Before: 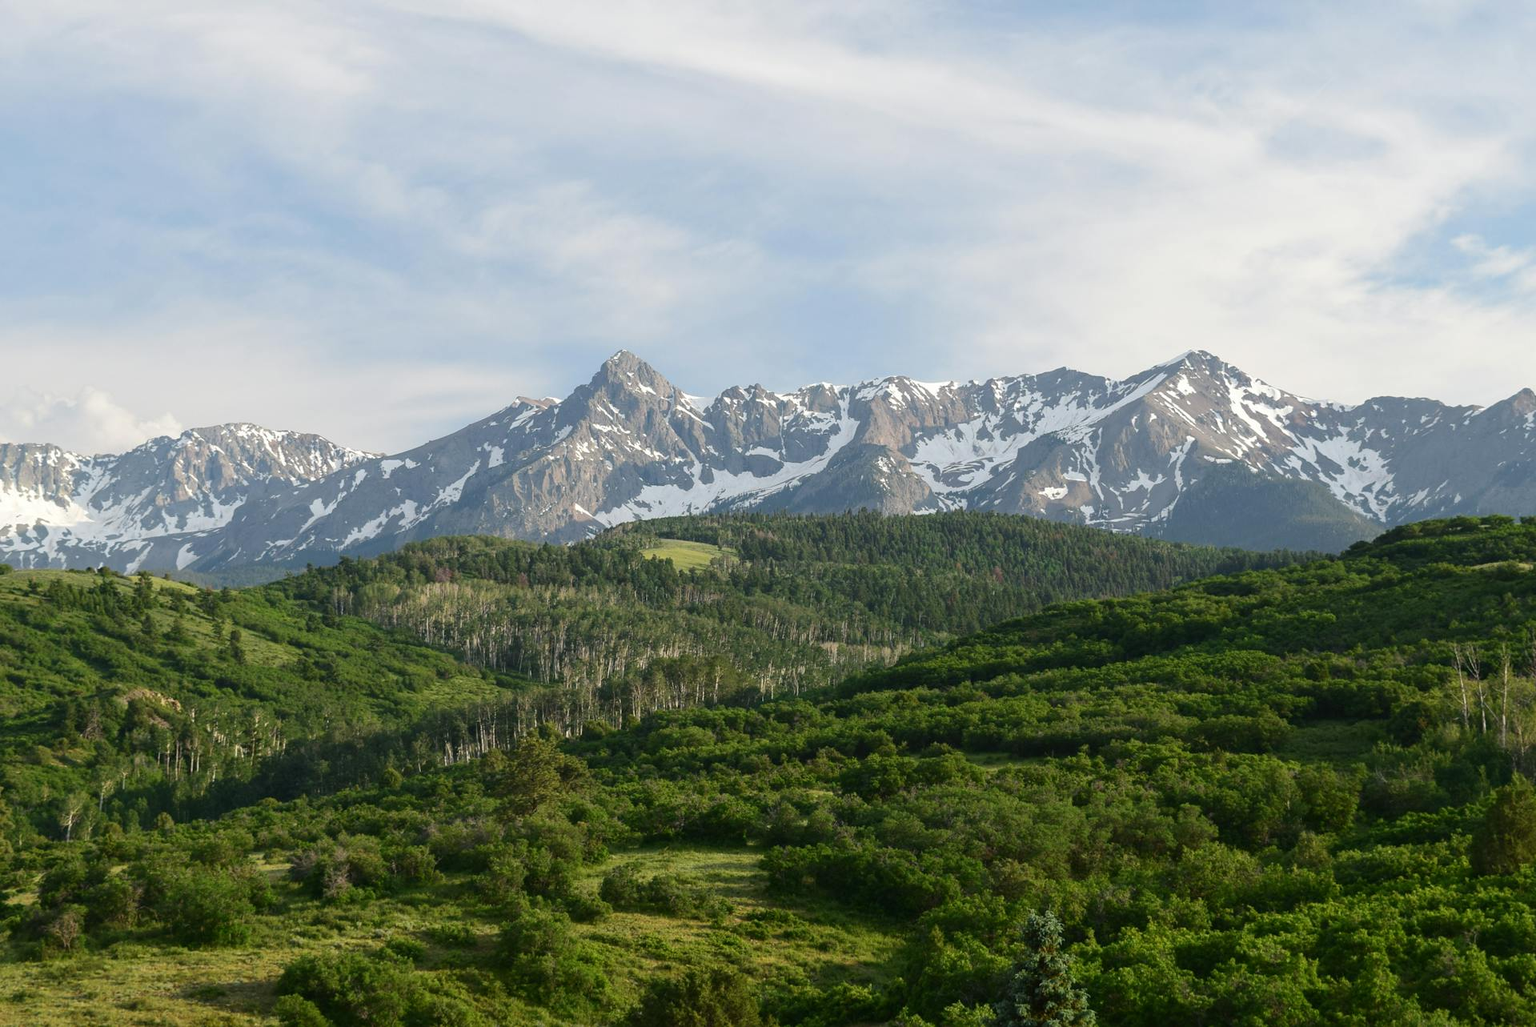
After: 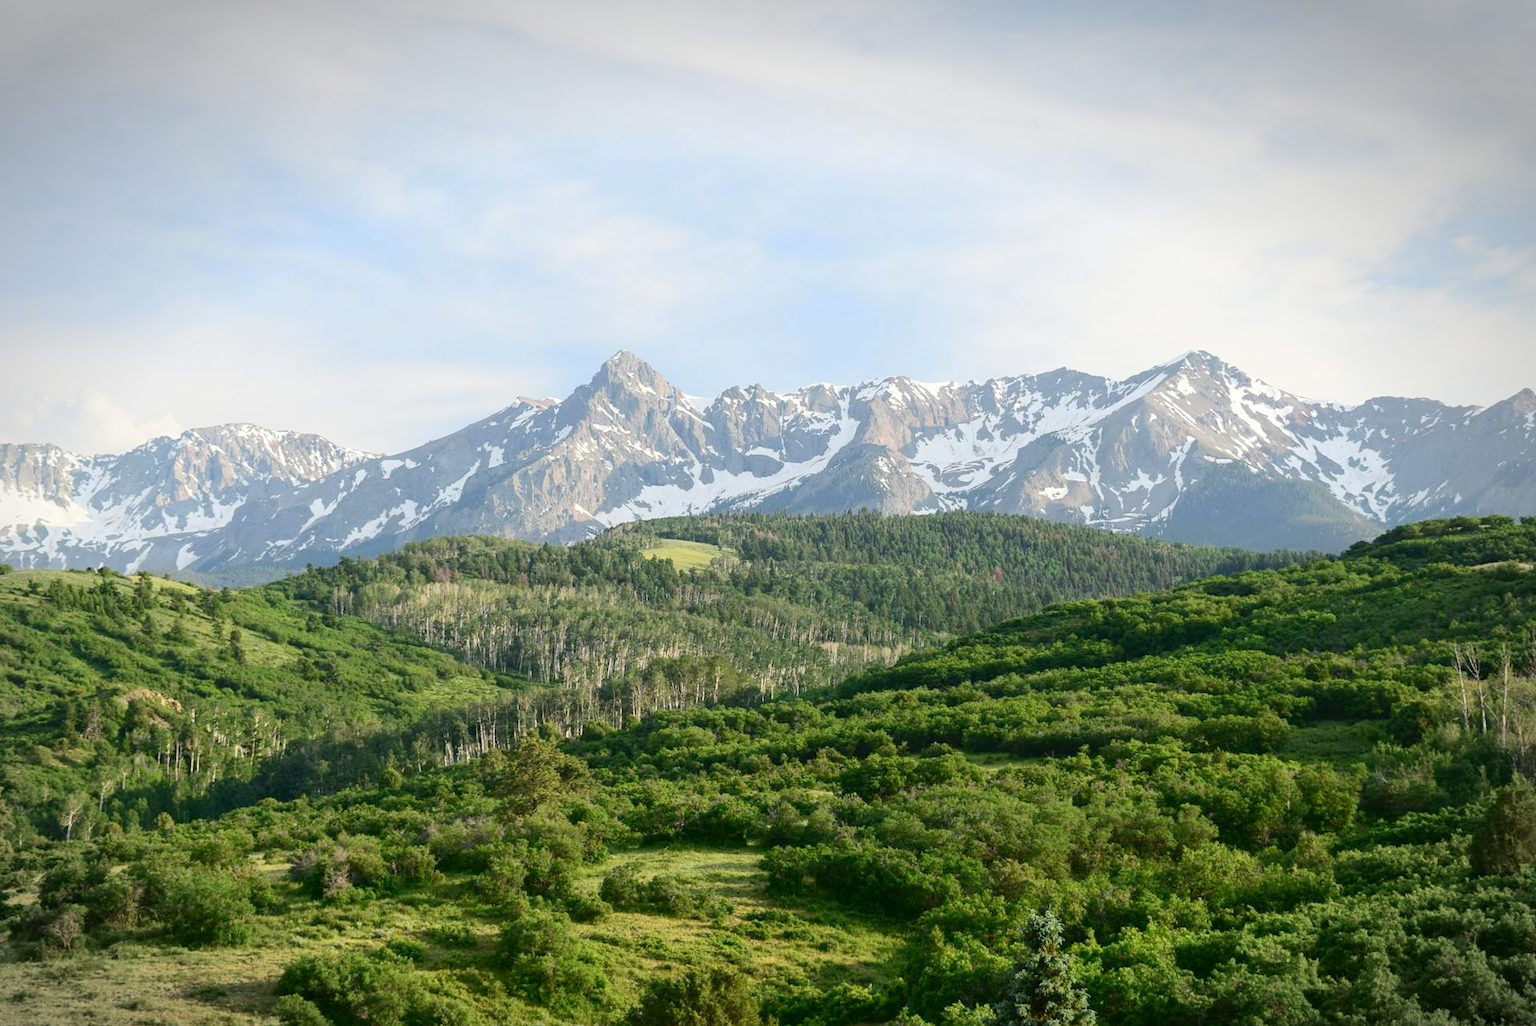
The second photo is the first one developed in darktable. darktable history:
tone curve: curves: ch0 [(0, 0) (0.004, 0.001) (0.133, 0.112) (0.325, 0.362) (0.832, 0.893) (1, 1)], color space Lab, independent channels, preserve colors none
levels: levels [0, 0.445, 1]
vignetting: fall-off start 86.21%, center (-0.034, 0.144), automatic ratio true
